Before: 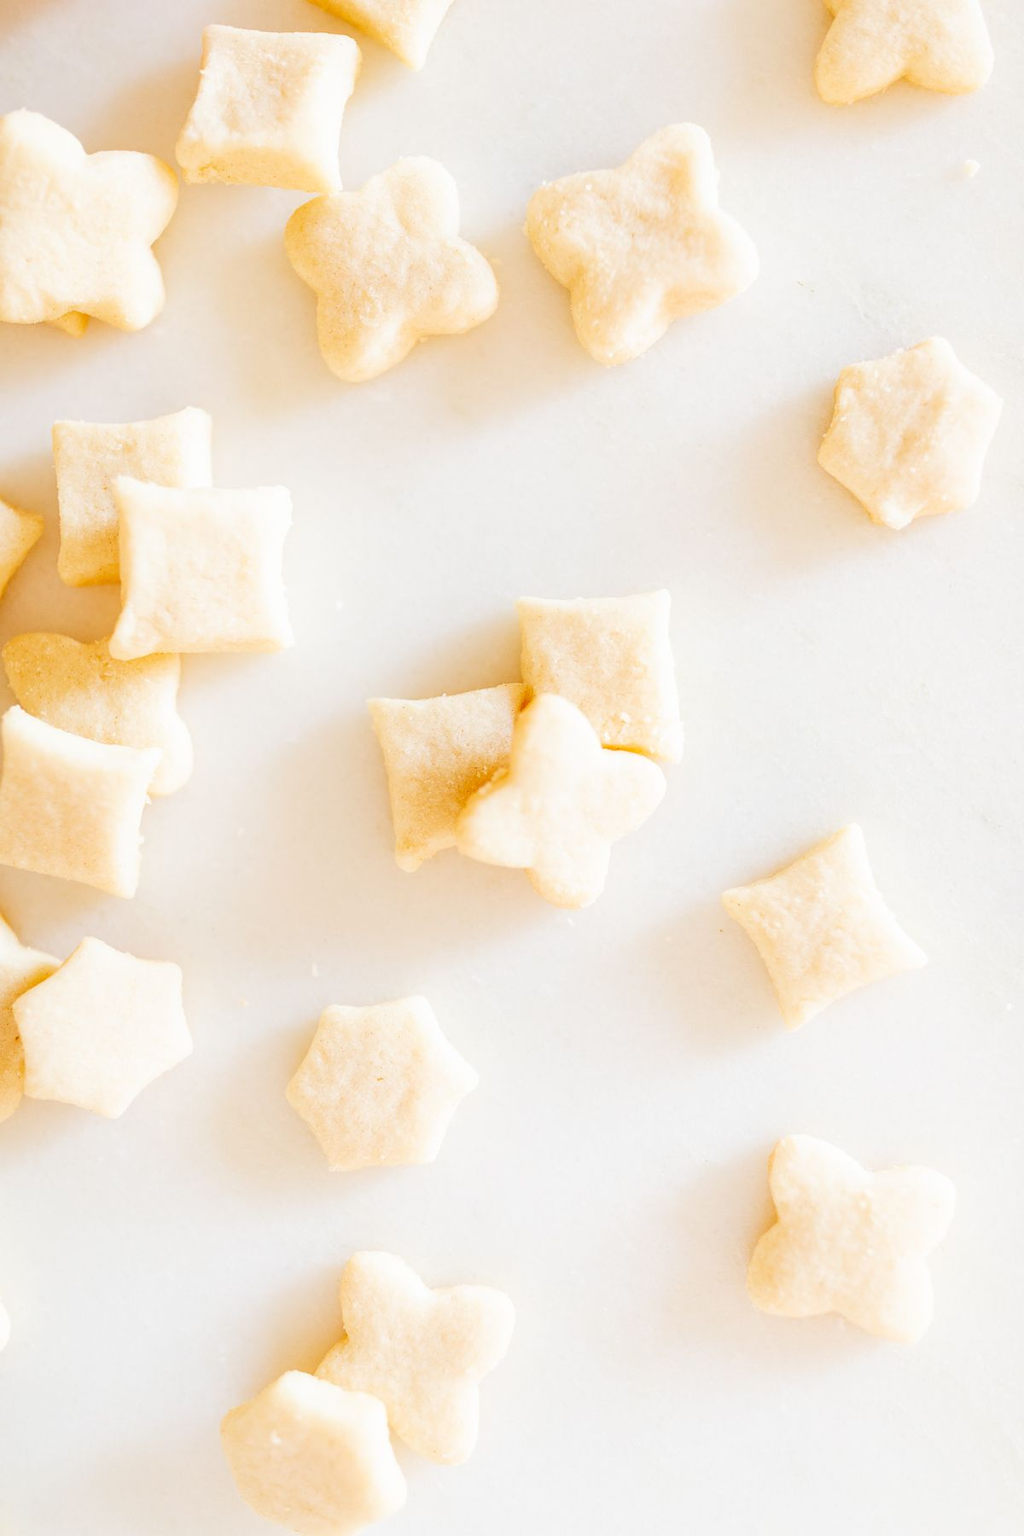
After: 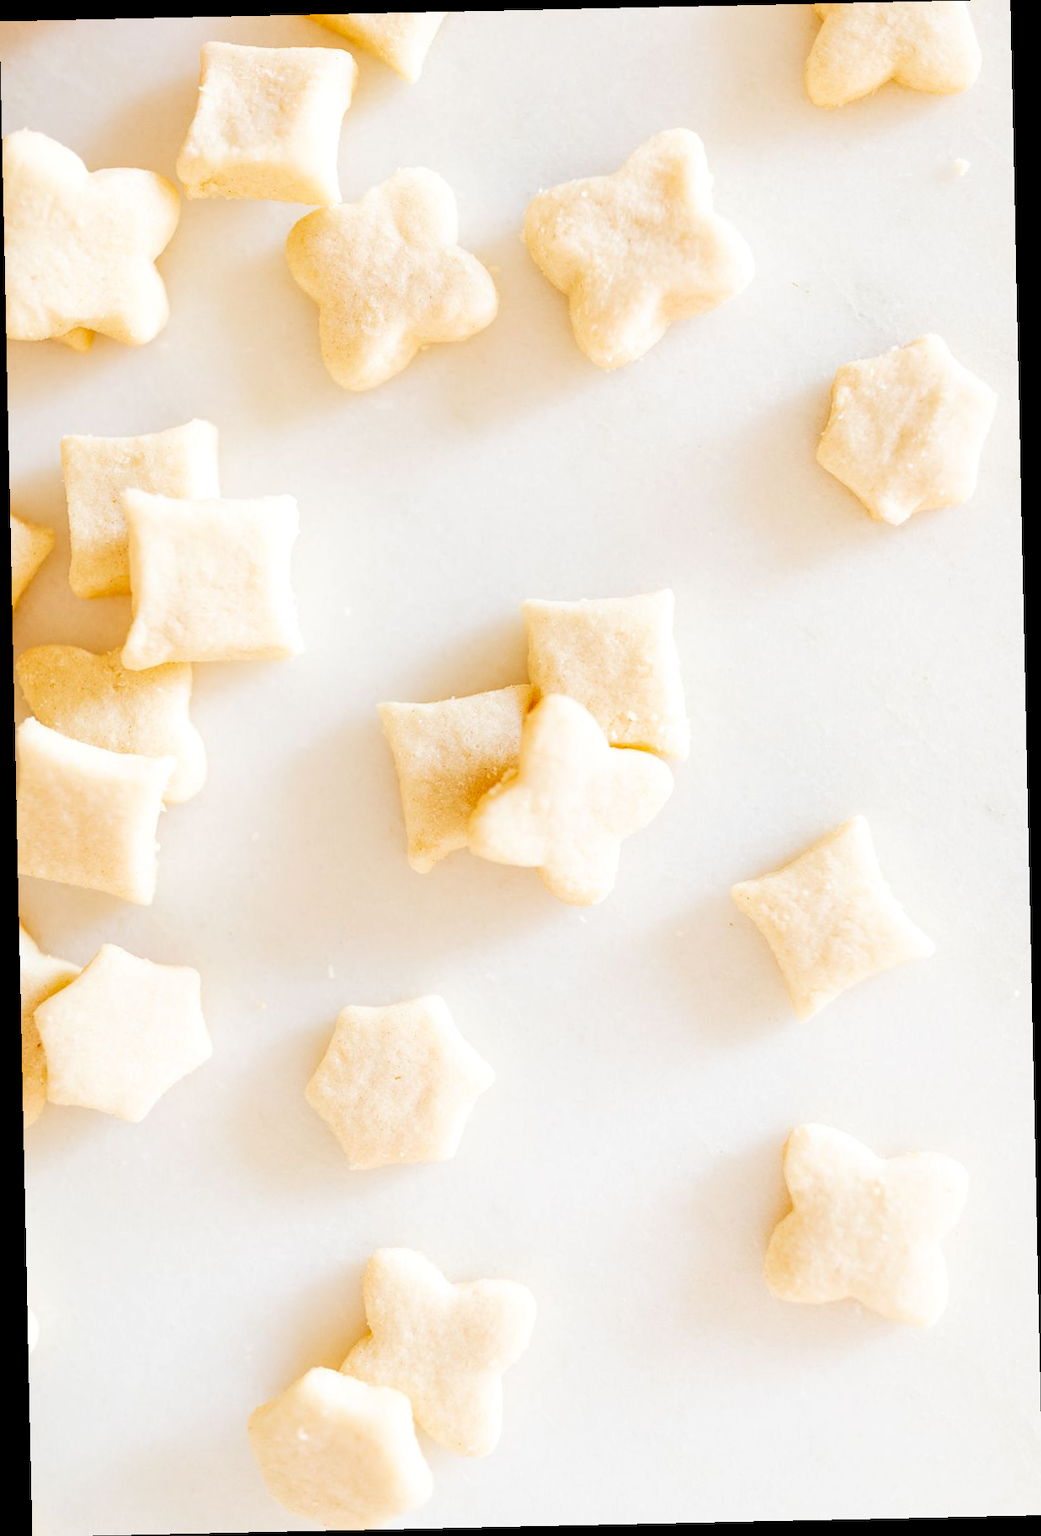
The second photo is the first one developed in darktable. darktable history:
local contrast: highlights 100%, shadows 100%, detail 120%, midtone range 0.2
rotate and perspective: rotation -1.24°, automatic cropping off
